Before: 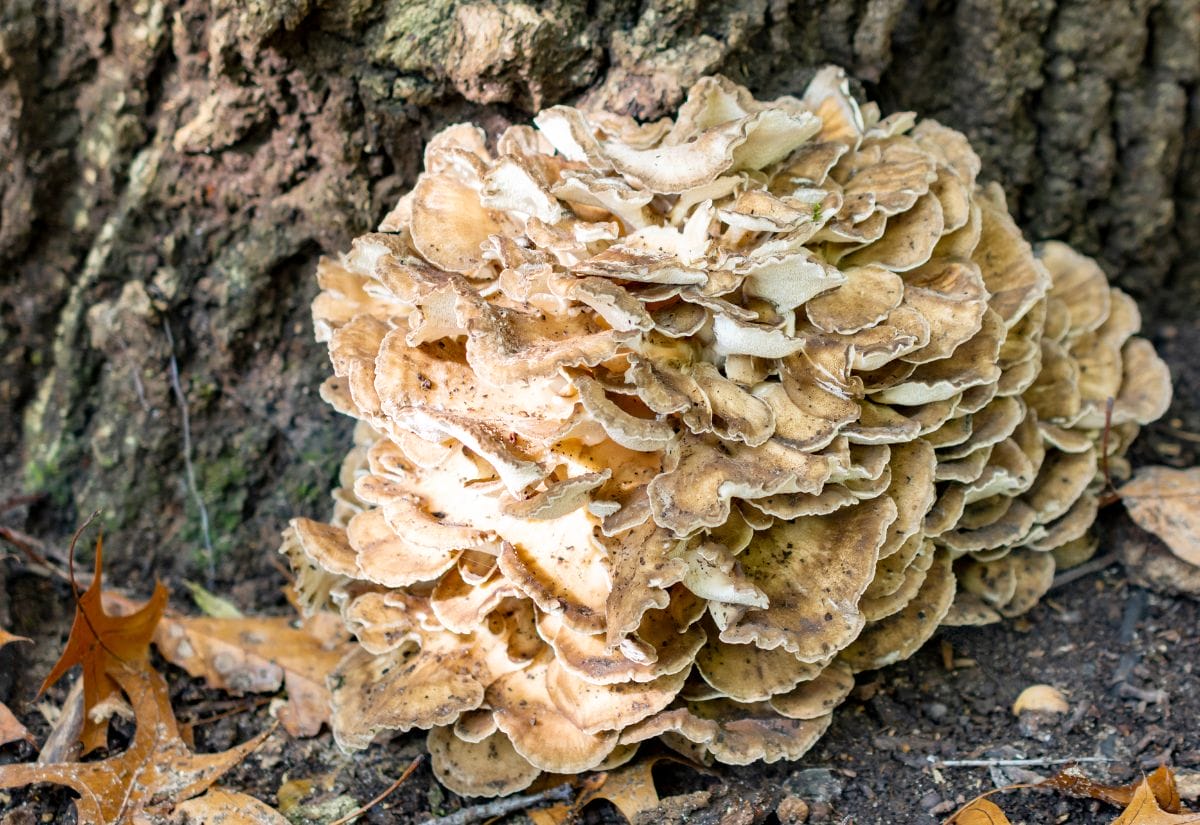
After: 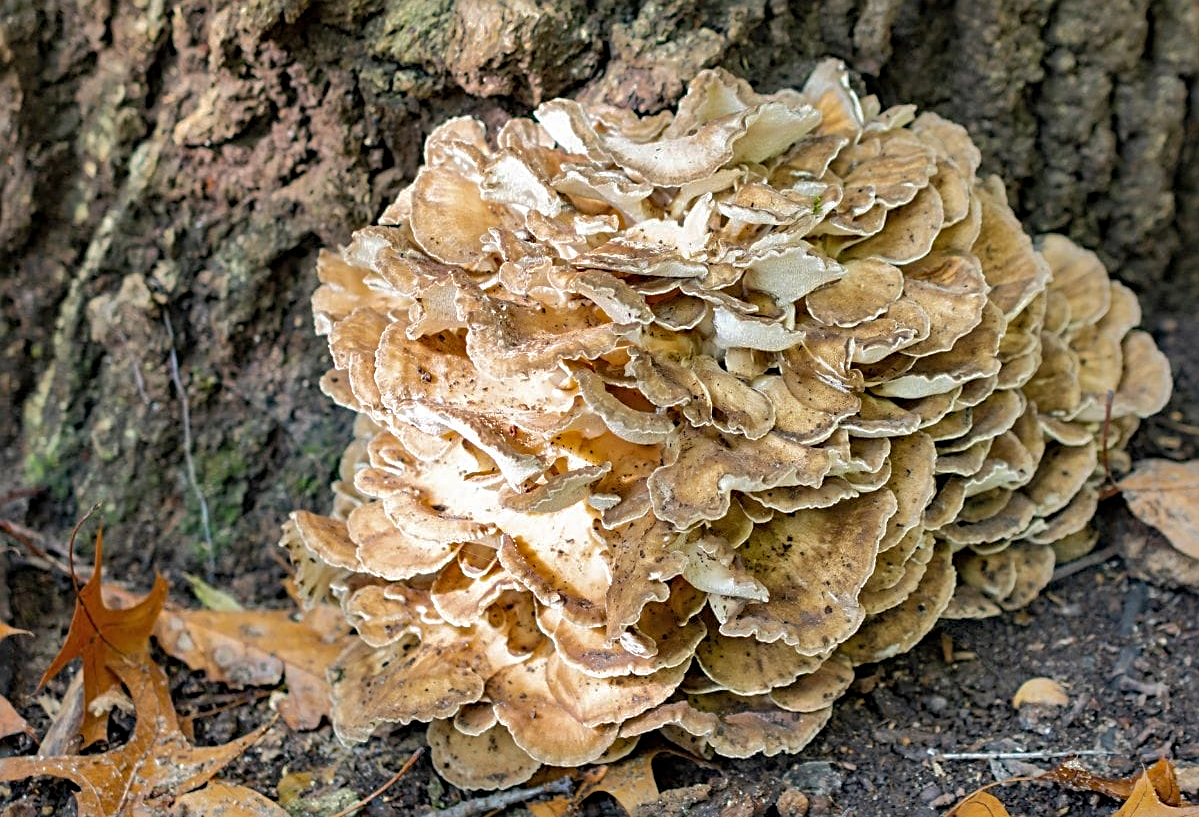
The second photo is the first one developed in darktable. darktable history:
crop: top 0.887%, right 0.002%
shadows and highlights: shadows 39.94, highlights -59.7
sharpen: radius 3.089
